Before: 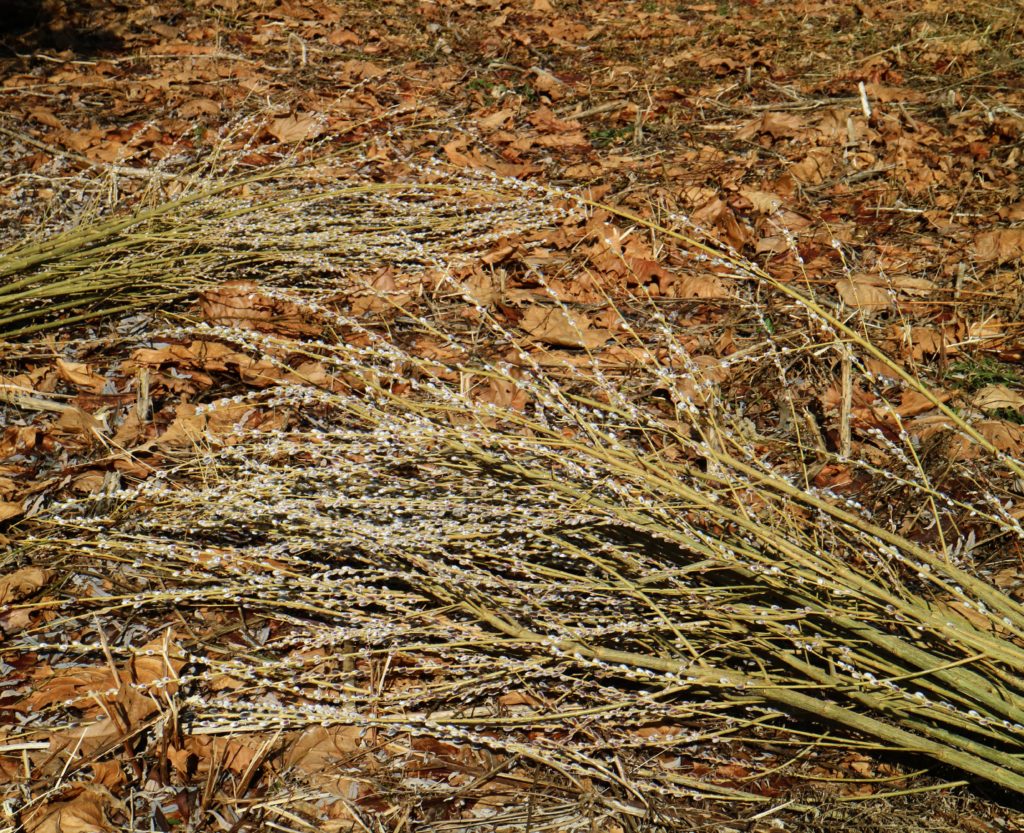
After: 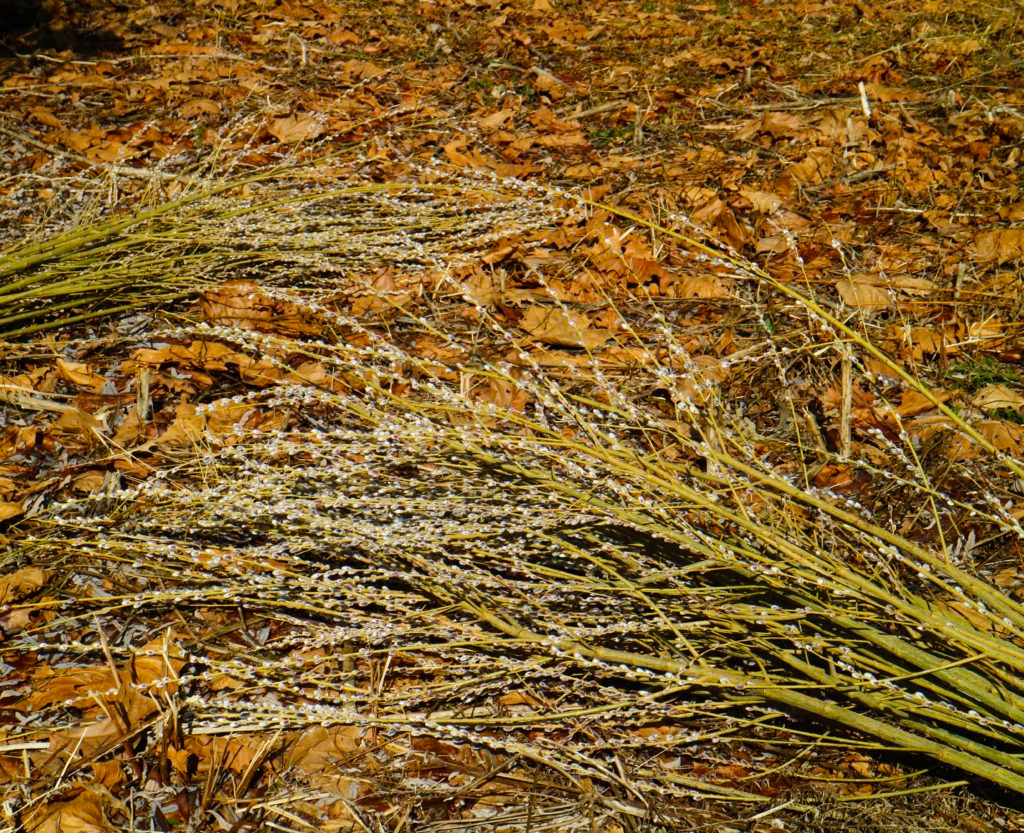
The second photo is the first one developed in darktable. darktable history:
color balance rgb: perceptual saturation grading › global saturation 30.052%
